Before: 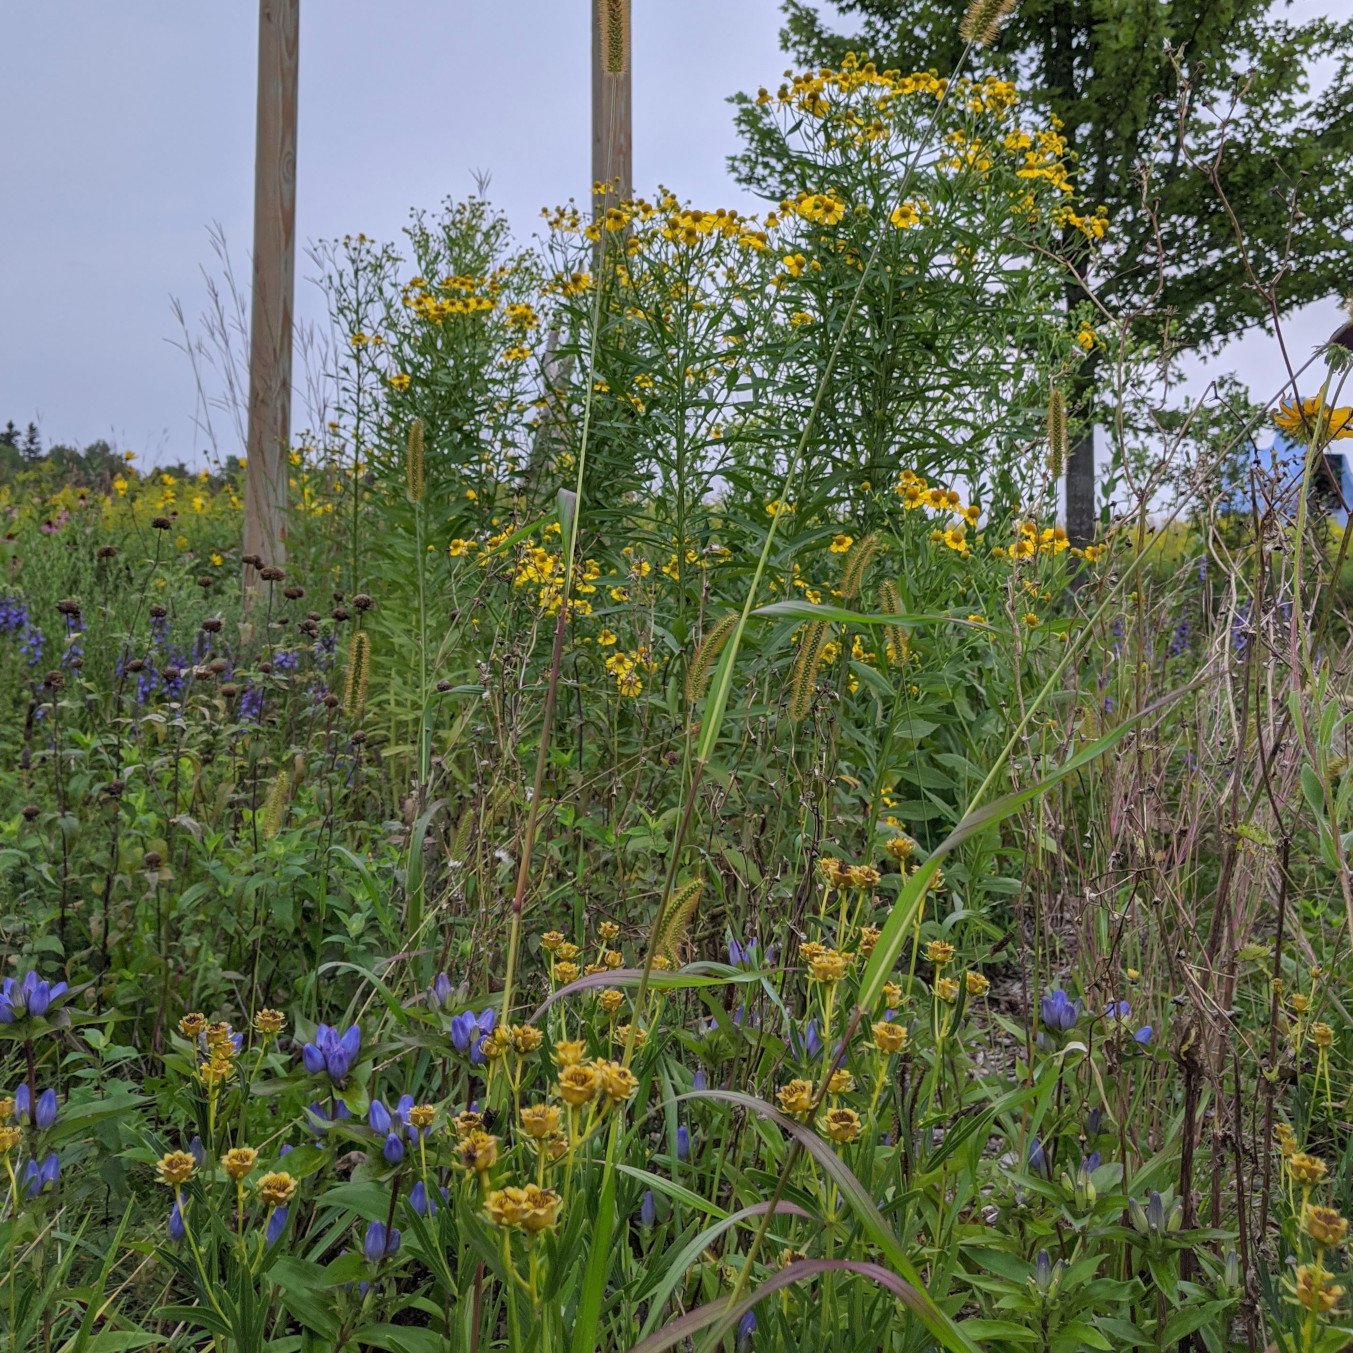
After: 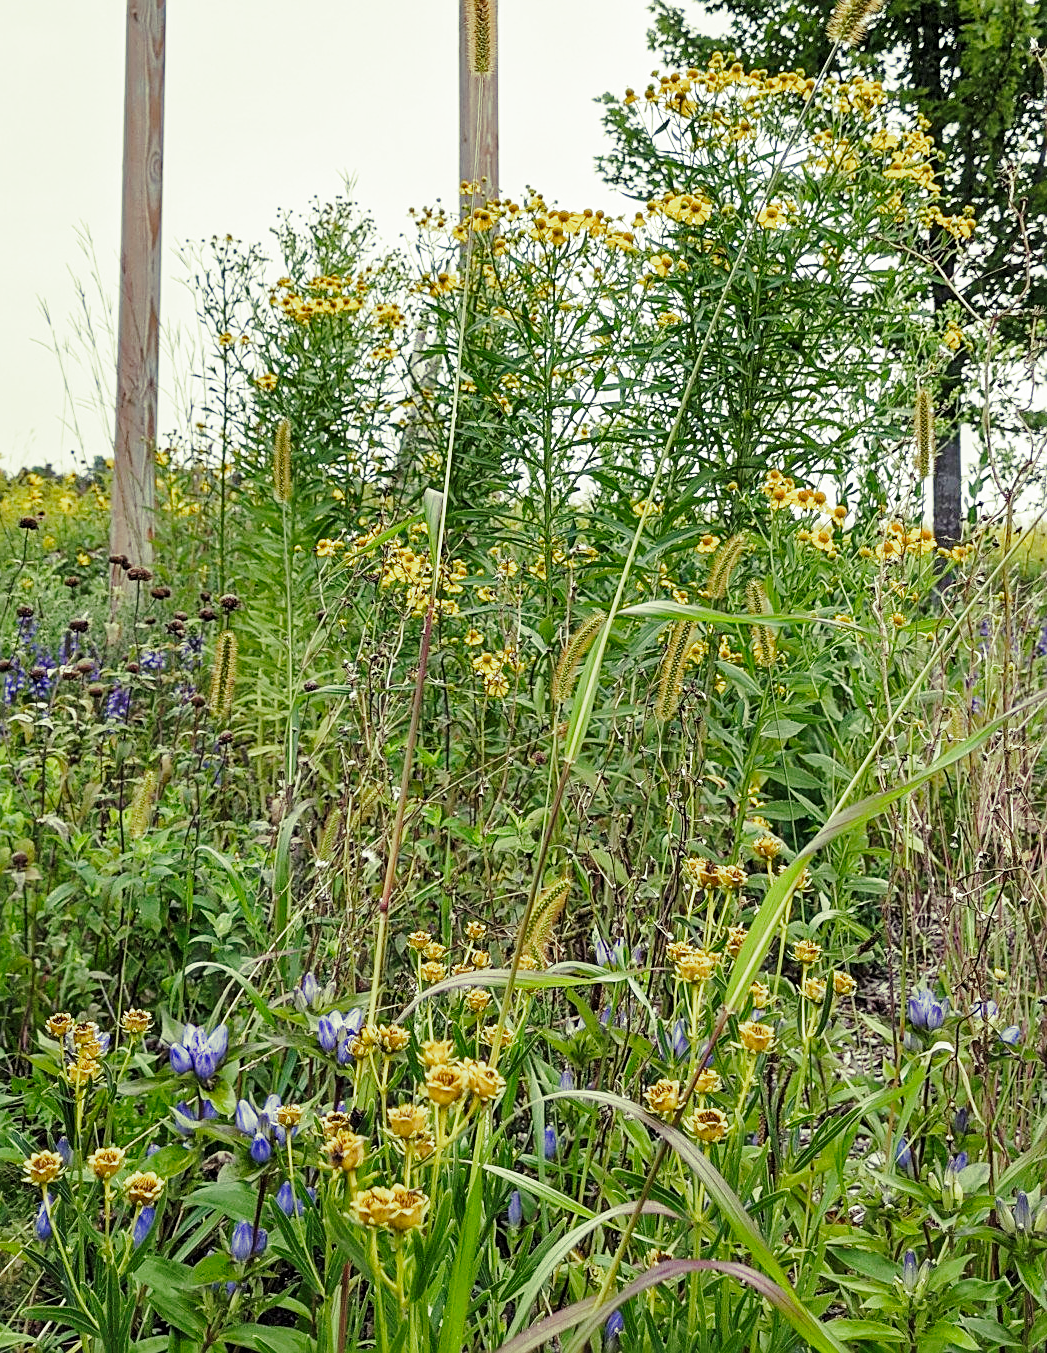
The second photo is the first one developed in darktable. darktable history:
sharpen: on, module defaults
exposure: black level correction 0.001, exposure 0.191 EV, compensate highlight preservation false
split-toning: shadows › hue 290.82°, shadows › saturation 0.34, highlights › saturation 0.38, balance 0, compress 50%
base curve: curves: ch0 [(0, 0) (0.028, 0.03) (0.121, 0.232) (0.46, 0.748) (0.859, 0.968) (1, 1)], preserve colors none
crop: left 9.88%, right 12.664%
